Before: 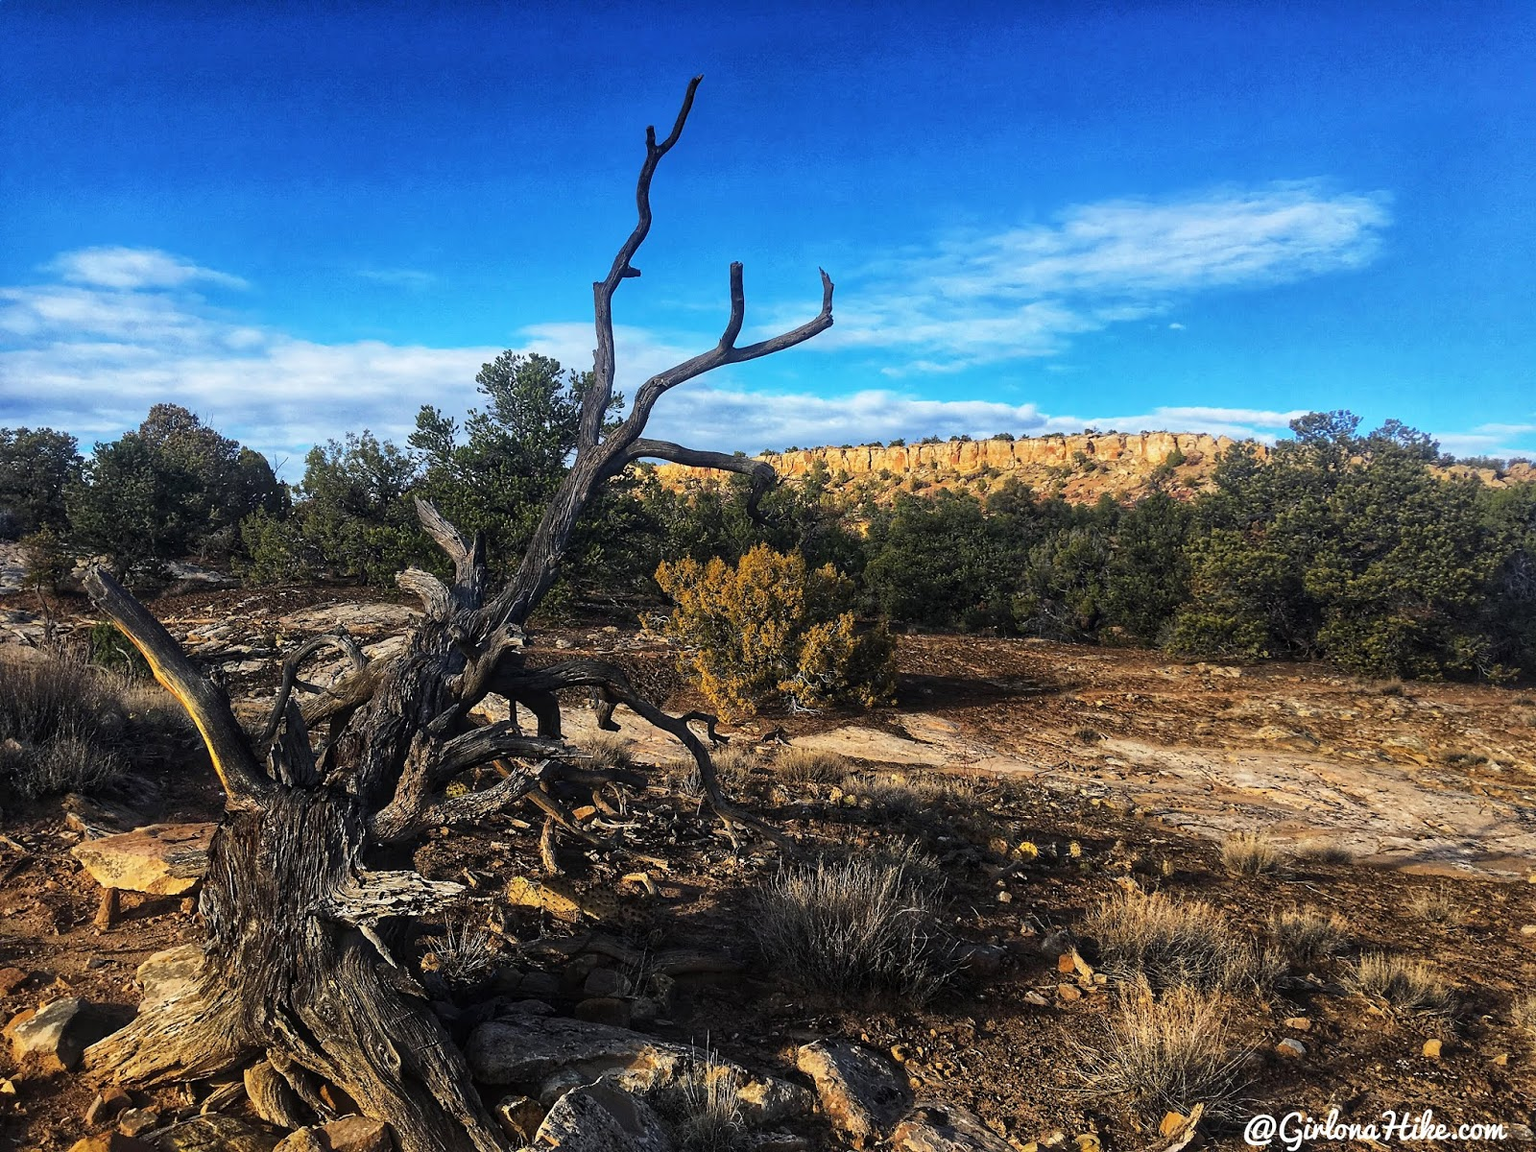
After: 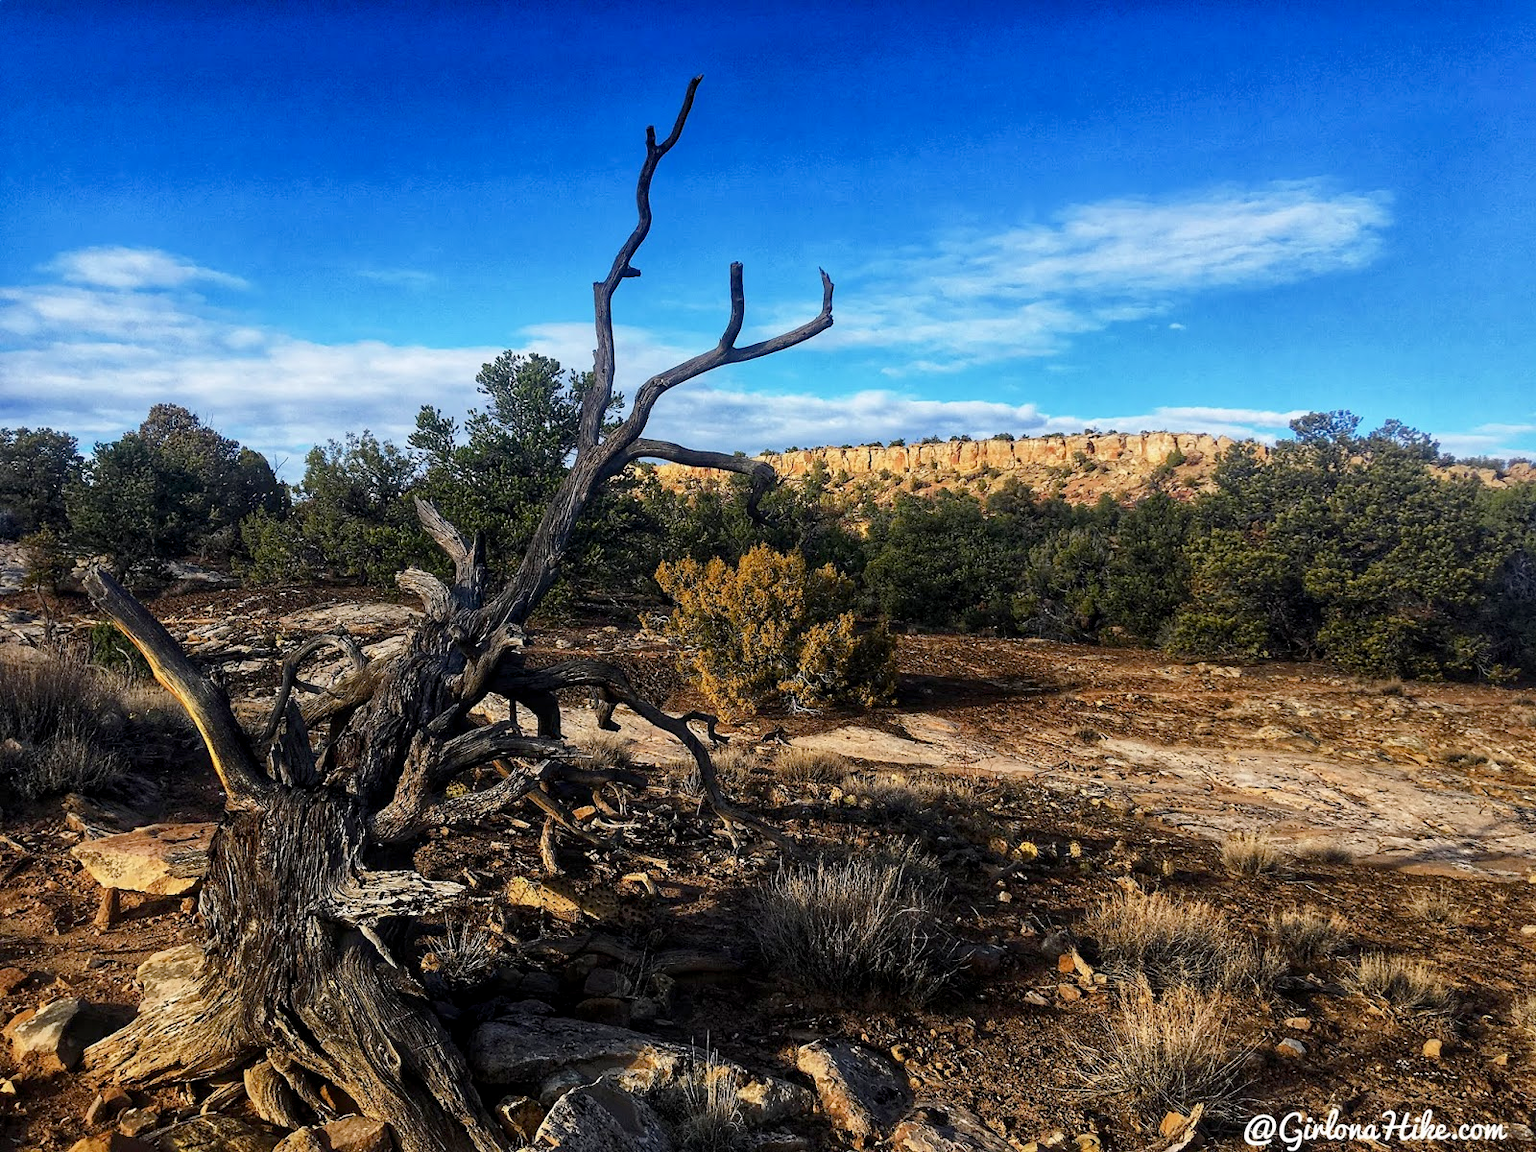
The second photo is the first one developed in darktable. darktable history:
color balance rgb: highlights gain › chroma 0.172%, highlights gain › hue 330.33°, global offset › luminance -0.369%, perceptual saturation grading › global saturation -0.124%, perceptual saturation grading › highlights -14.836%, perceptual saturation grading › shadows 25.707%
